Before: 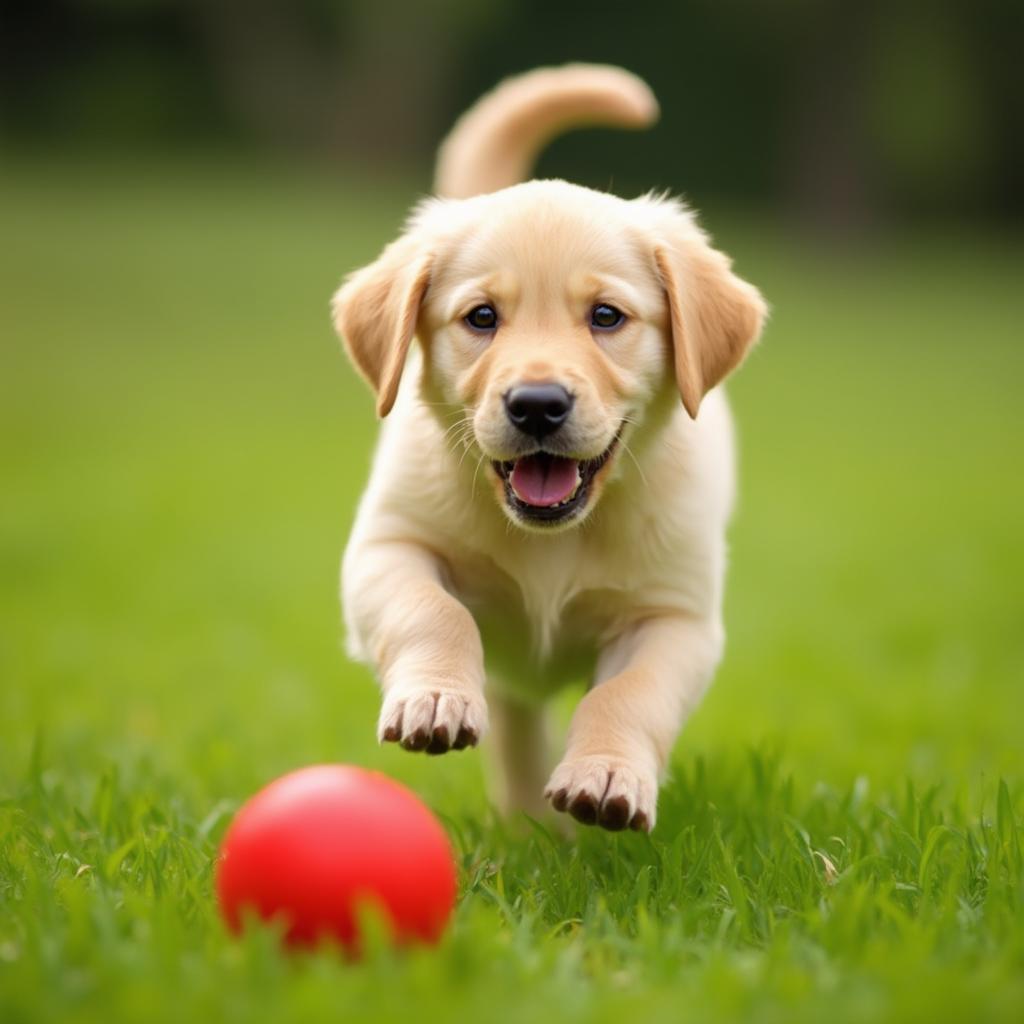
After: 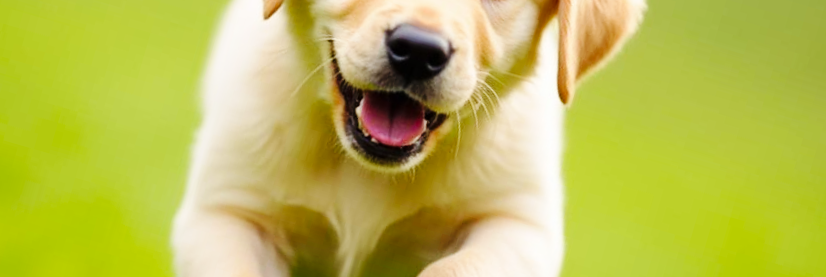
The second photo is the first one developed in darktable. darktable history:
crop and rotate: angle 16.12°, top 30.835%, bottom 35.653%
exposure: compensate highlight preservation false
base curve: curves: ch0 [(0, 0) (0.036, 0.025) (0.121, 0.166) (0.206, 0.329) (0.605, 0.79) (1, 1)], preserve colors none
